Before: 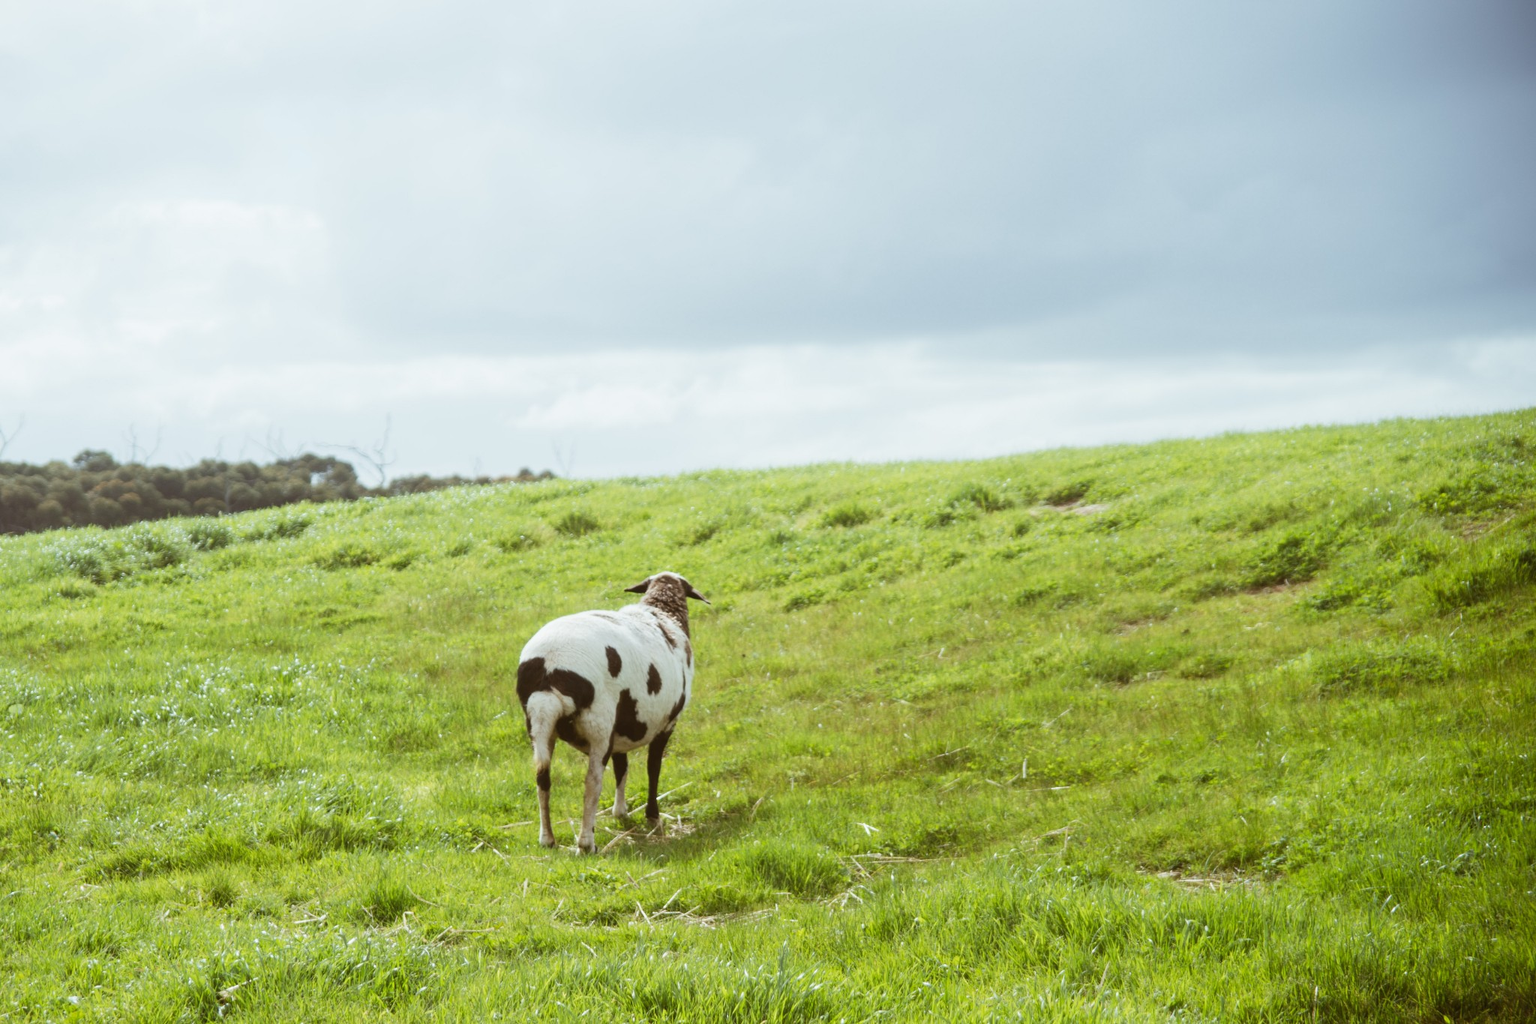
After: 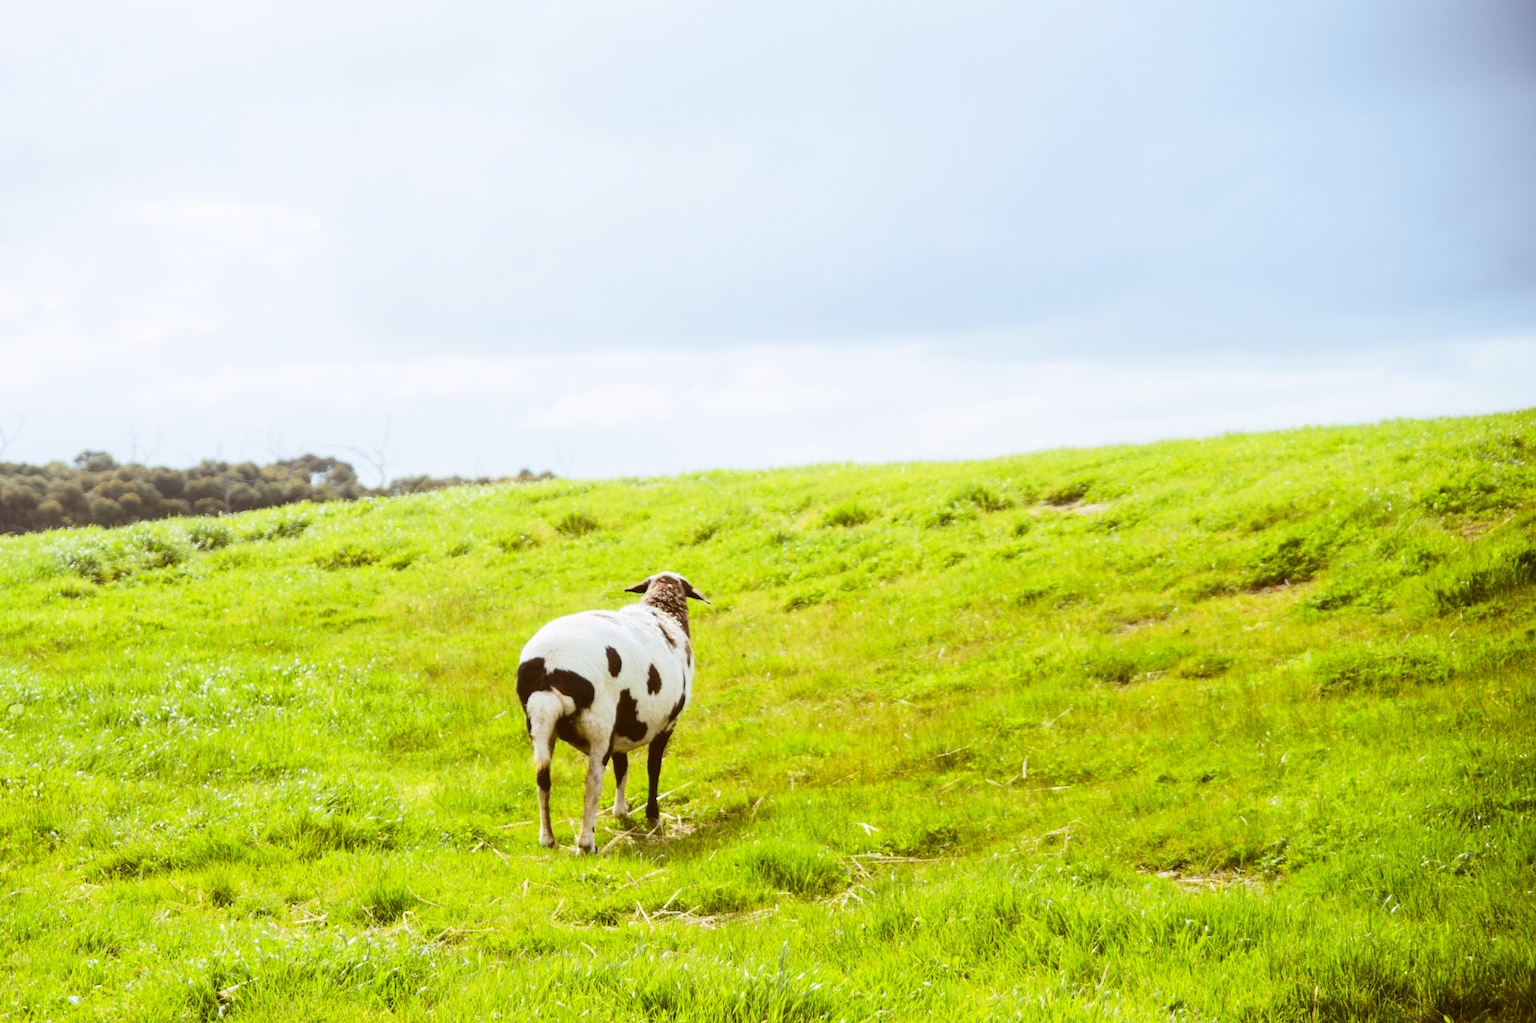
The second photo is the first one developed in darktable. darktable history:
tone curve: curves: ch0 [(0, 0.023) (0.103, 0.087) (0.295, 0.297) (0.445, 0.531) (0.553, 0.665) (0.735, 0.843) (0.994, 1)]; ch1 [(0, 0) (0.414, 0.395) (0.447, 0.447) (0.485, 0.495) (0.512, 0.523) (0.542, 0.581) (0.581, 0.632) (0.646, 0.715) (1, 1)]; ch2 [(0, 0) (0.369, 0.388) (0.449, 0.431) (0.478, 0.471) (0.516, 0.517) (0.579, 0.624) (0.674, 0.775) (1, 1)], color space Lab, independent channels, preserve colors none
tone equalizer: edges refinement/feathering 500, mask exposure compensation -1.57 EV, preserve details no
